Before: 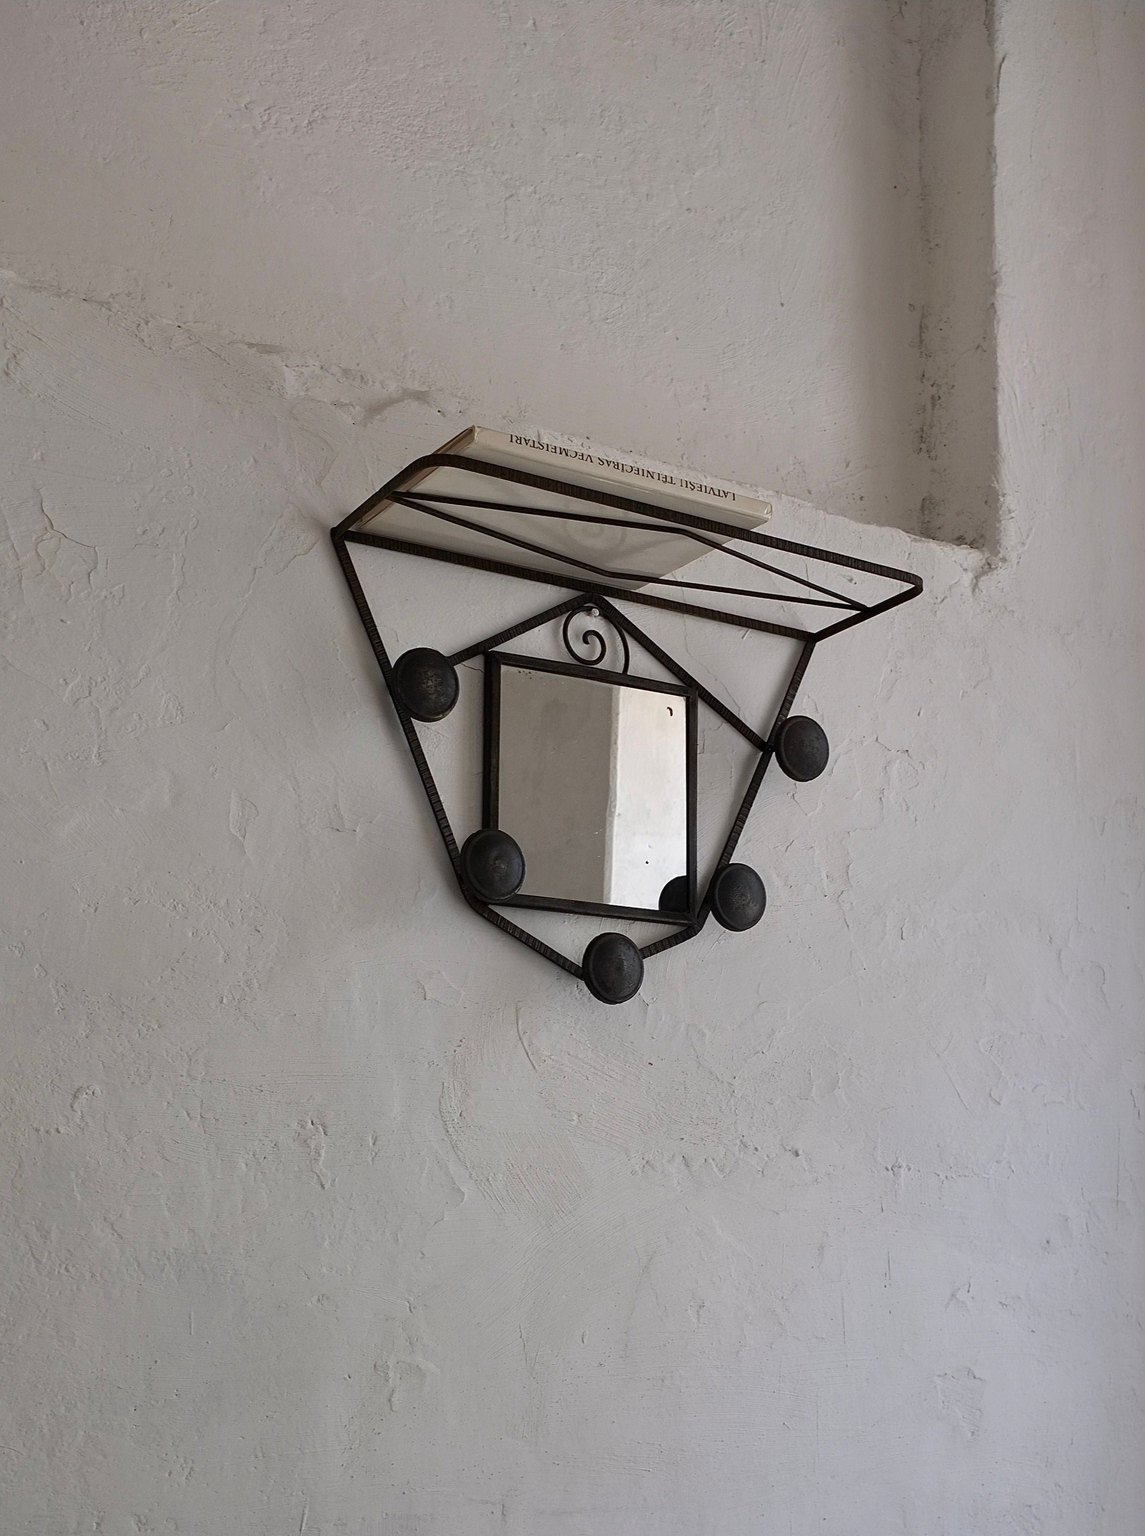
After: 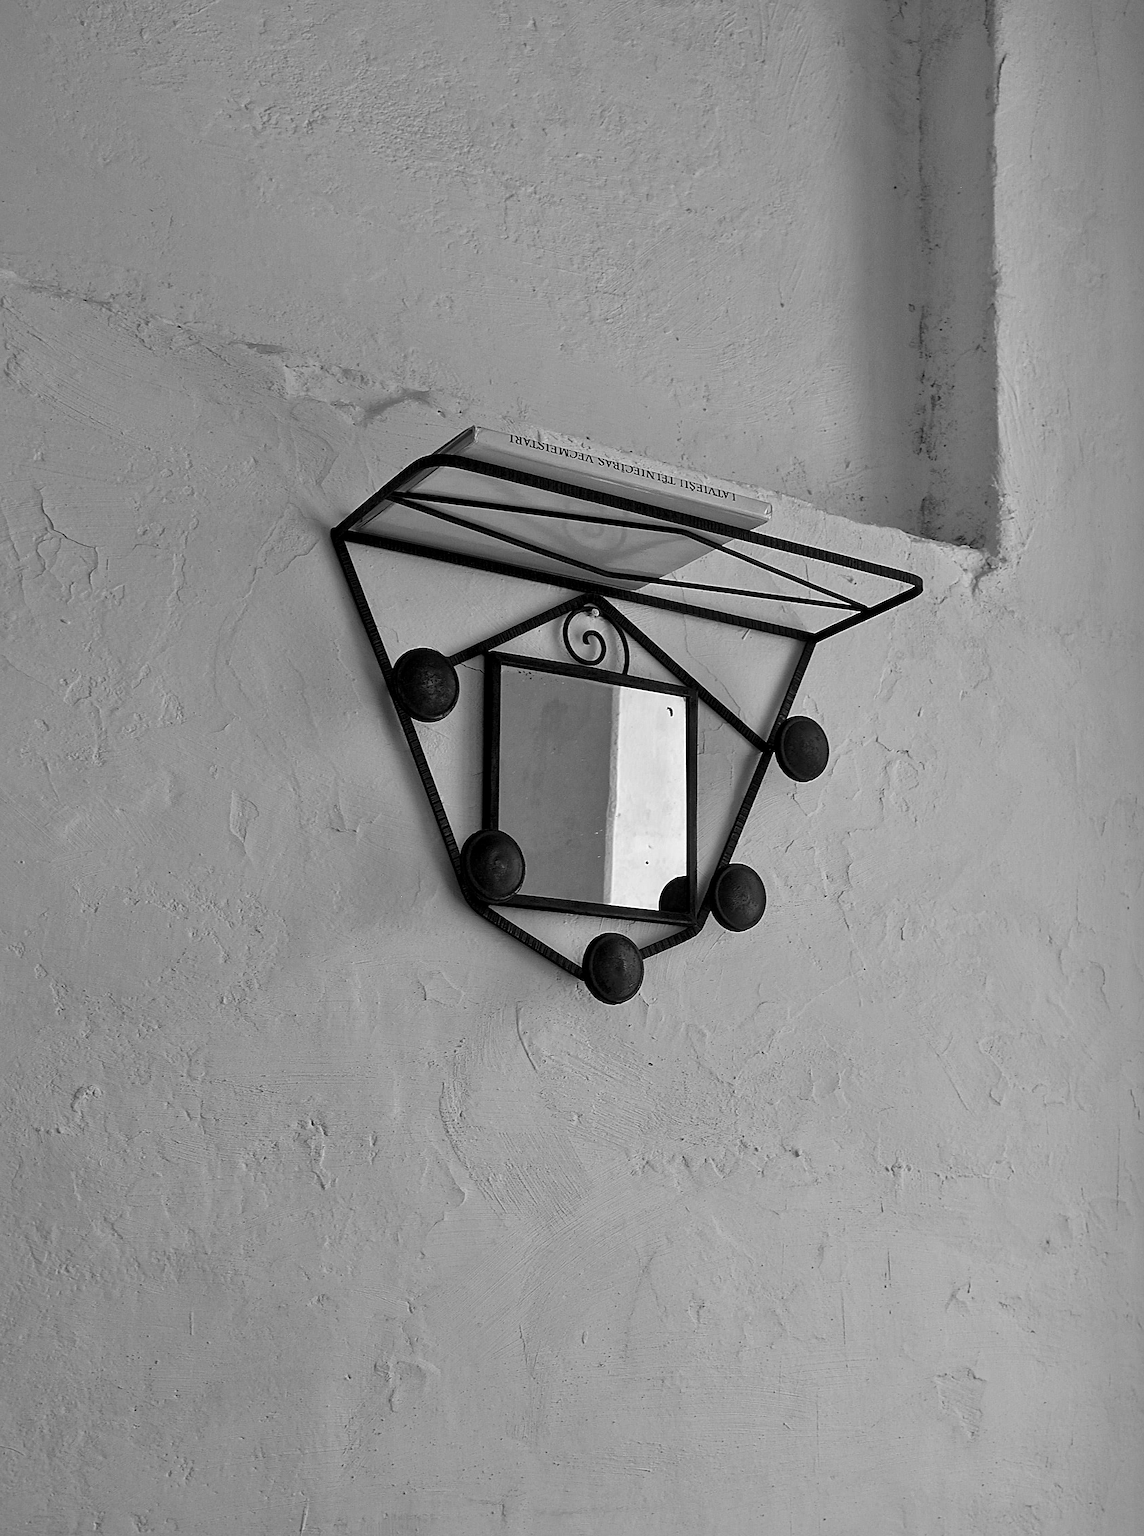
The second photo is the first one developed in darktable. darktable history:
monochrome: a 32, b 64, size 2.3
white balance: red 0.967, blue 1.049
local contrast: mode bilateral grid, contrast 25, coarseness 60, detail 151%, midtone range 0.2
sharpen: radius 1.864, amount 0.398, threshold 1.271
